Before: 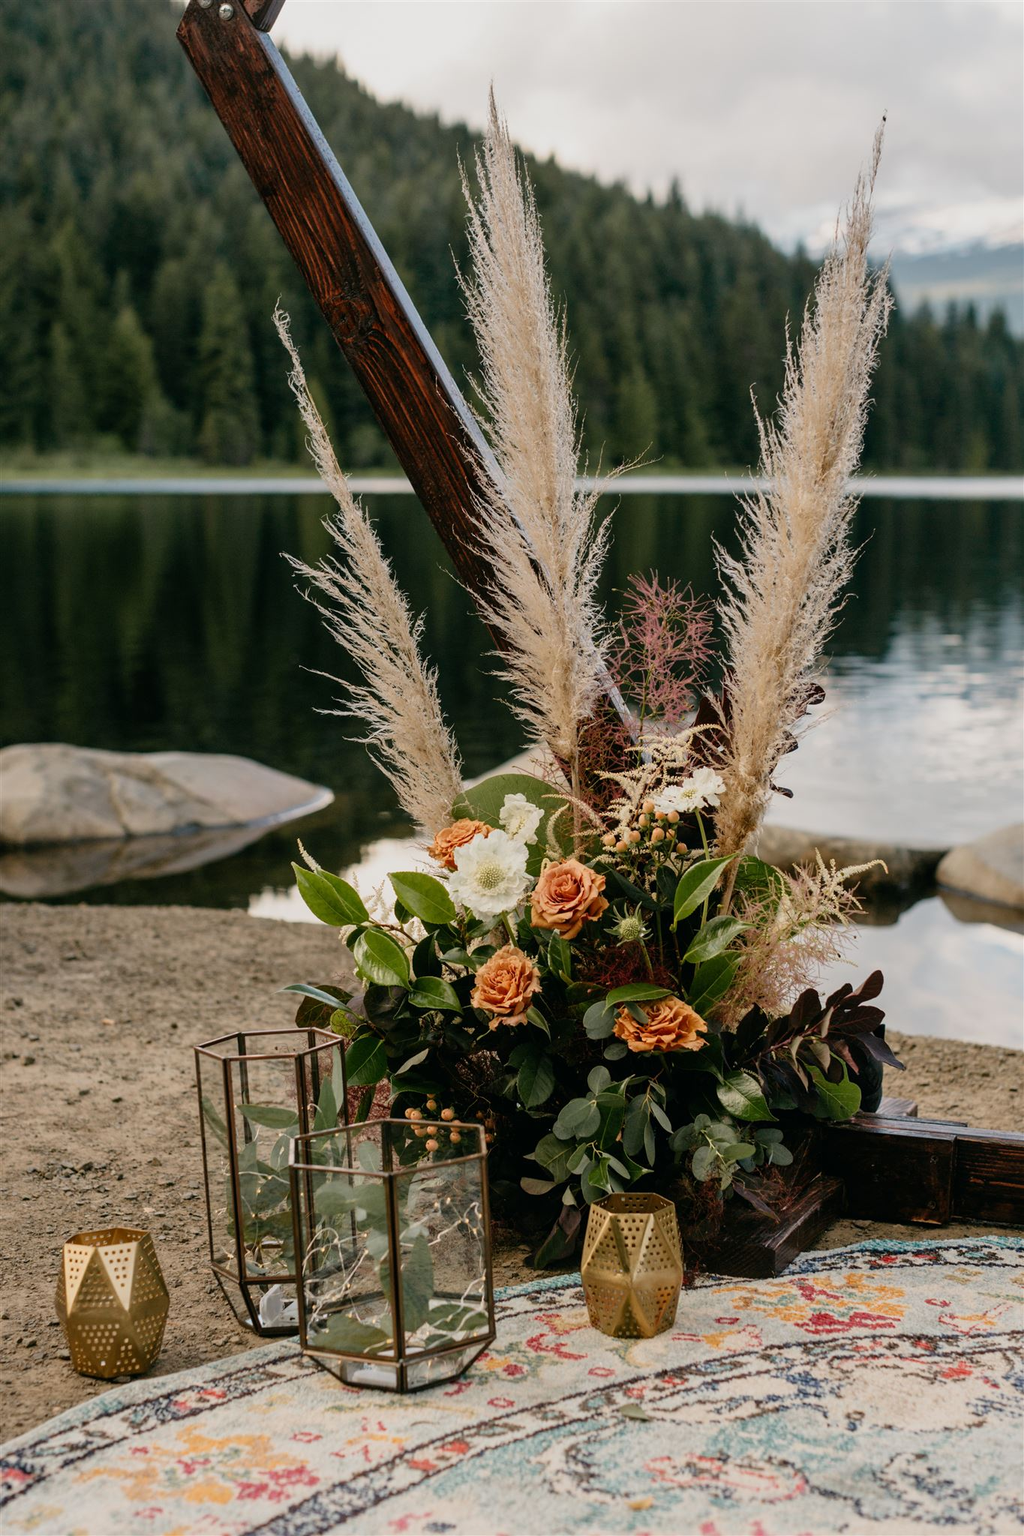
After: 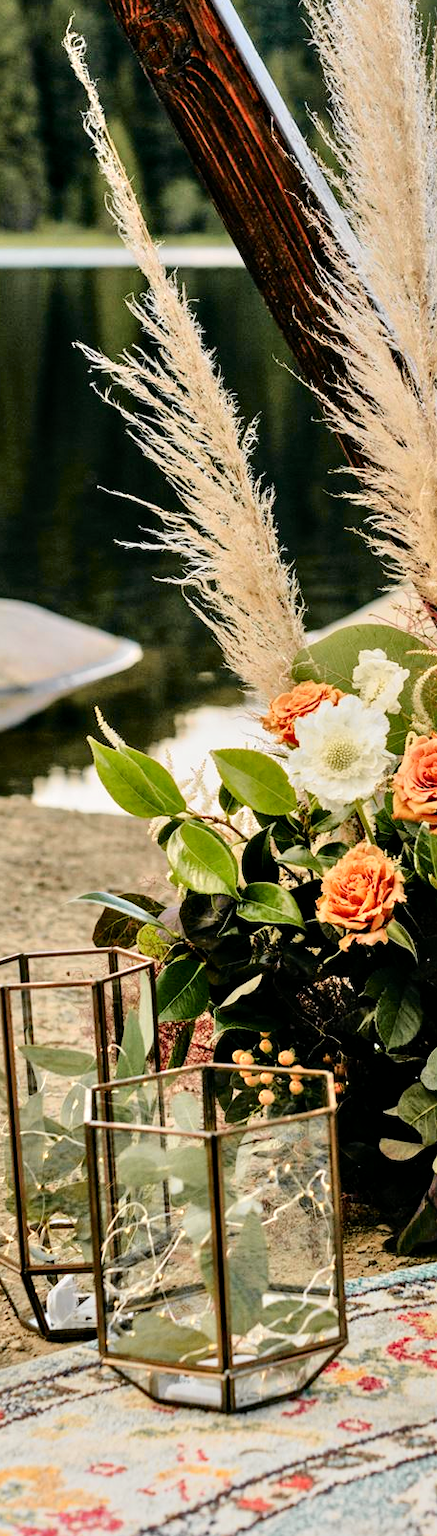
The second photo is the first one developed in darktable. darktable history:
contrast equalizer: octaves 7, y [[0.6 ×6], [0.55 ×6], [0 ×6], [0 ×6], [0 ×6]], mix 0.29
tone equalizer: -7 EV 0.15 EV, -6 EV 0.6 EV, -5 EV 1.15 EV, -4 EV 1.33 EV, -3 EV 1.15 EV, -2 EV 0.6 EV, -1 EV 0.15 EV, mask exposure compensation -0.5 EV
tone curve: curves: ch0 [(0, 0) (0.037, 0.025) (0.131, 0.093) (0.275, 0.256) (0.476, 0.517) (0.607, 0.667) (0.691, 0.745) (0.789, 0.836) (0.911, 0.925) (0.997, 0.995)]; ch1 [(0, 0) (0.301, 0.3) (0.444, 0.45) (0.493, 0.495) (0.507, 0.503) (0.534, 0.533) (0.582, 0.58) (0.658, 0.693) (0.746, 0.77) (1, 1)]; ch2 [(0, 0) (0.246, 0.233) (0.36, 0.352) (0.415, 0.418) (0.476, 0.492) (0.502, 0.504) (0.525, 0.518) (0.539, 0.544) (0.586, 0.602) (0.634, 0.651) (0.706, 0.727) (0.853, 0.852) (1, 0.951)], color space Lab, independent channels, preserve colors none
crop and rotate: left 21.77%, top 18.528%, right 44.676%, bottom 2.997%
